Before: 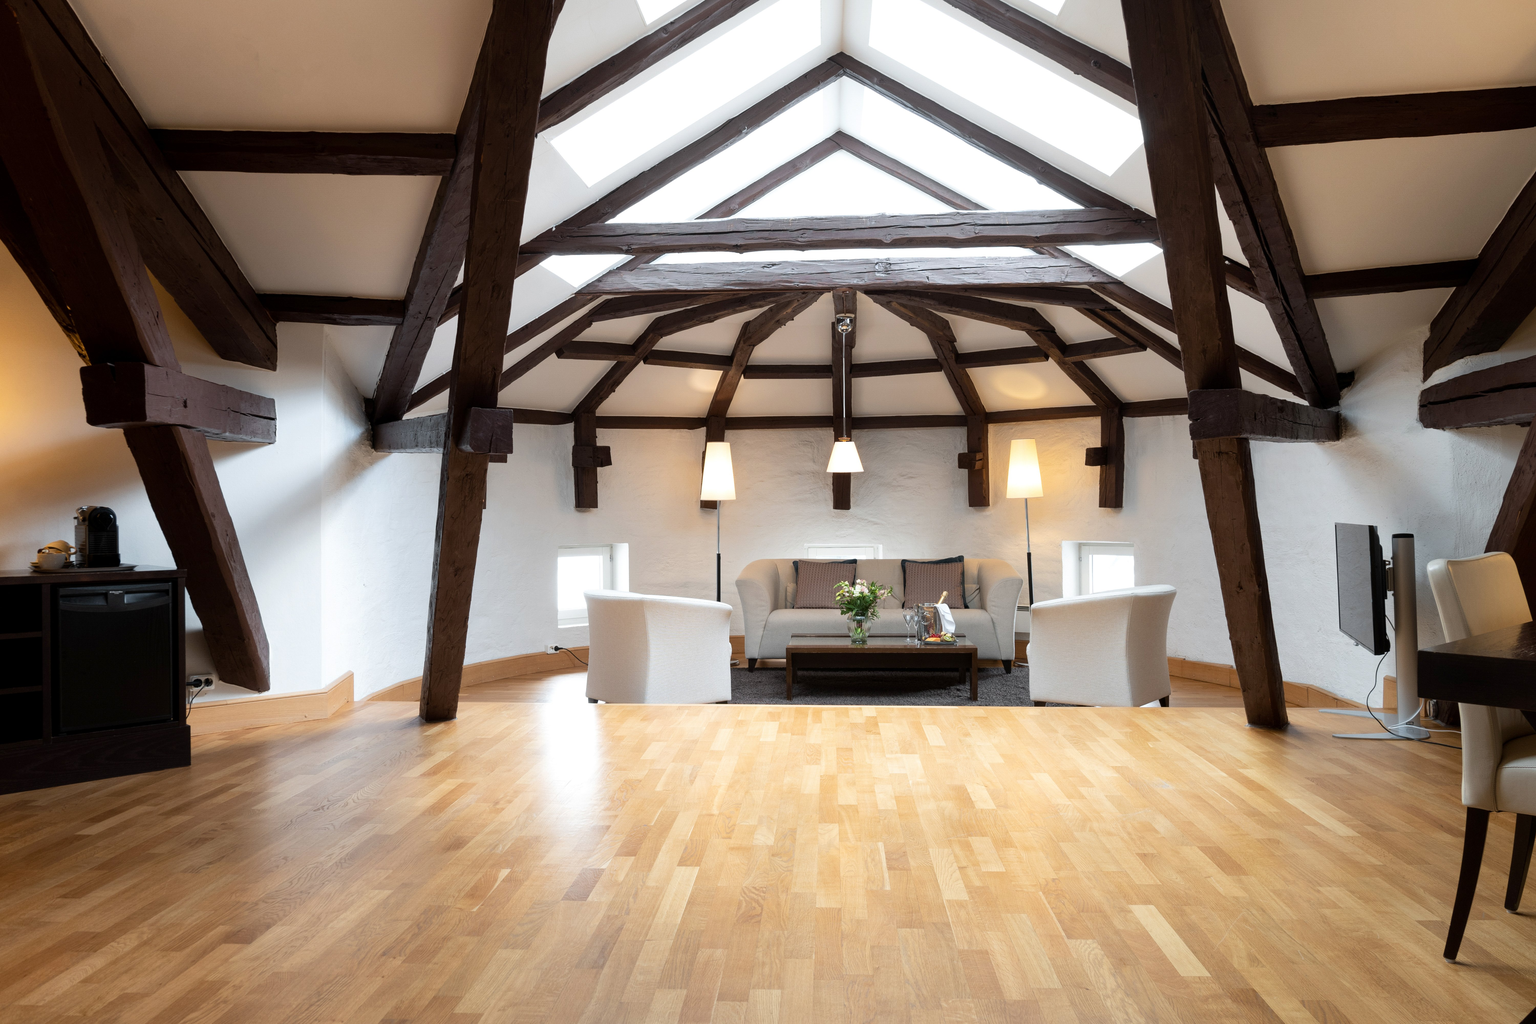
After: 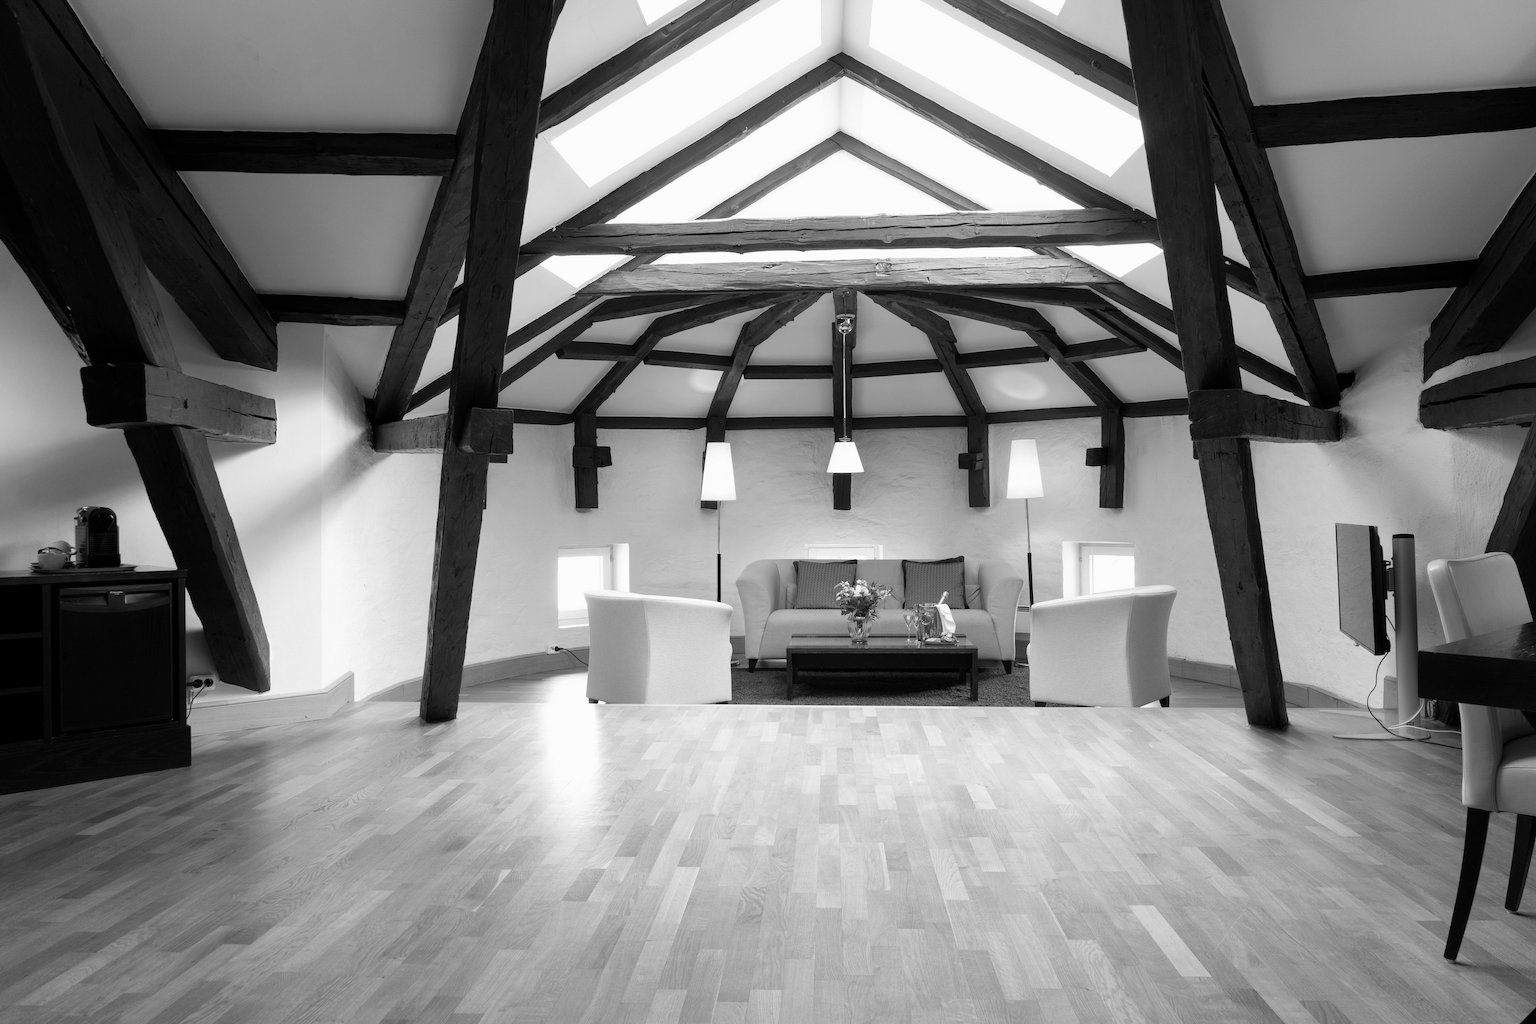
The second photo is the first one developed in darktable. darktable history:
monochrome: on, module defaults
white balance: red 0.925, blue 1.046
